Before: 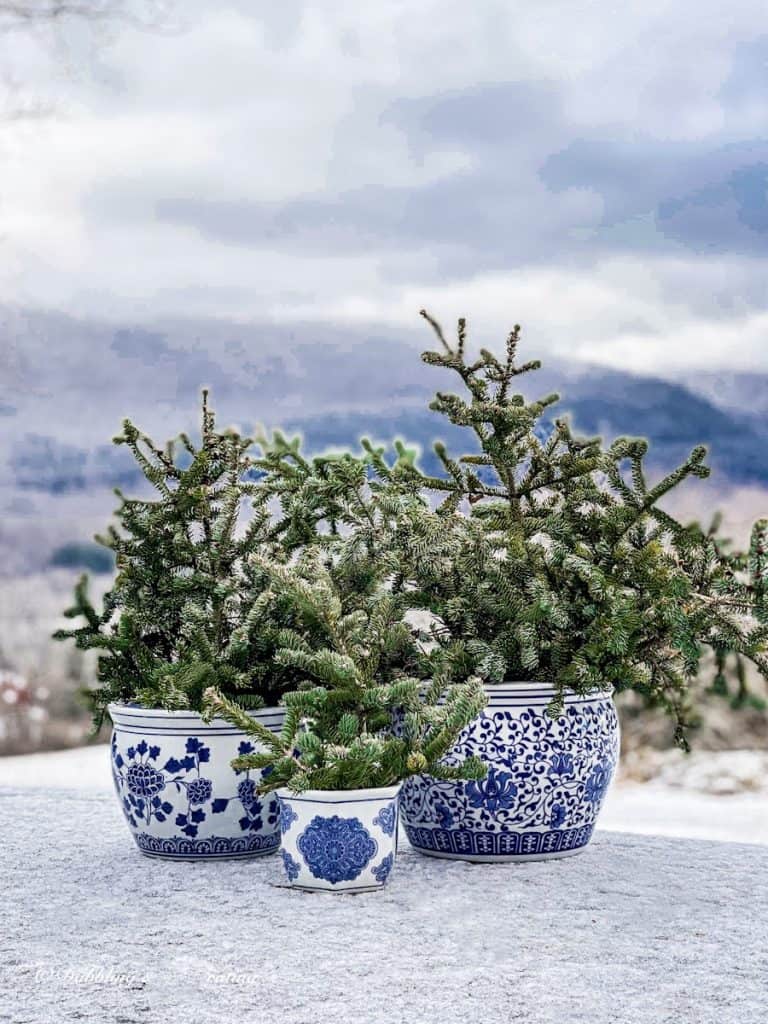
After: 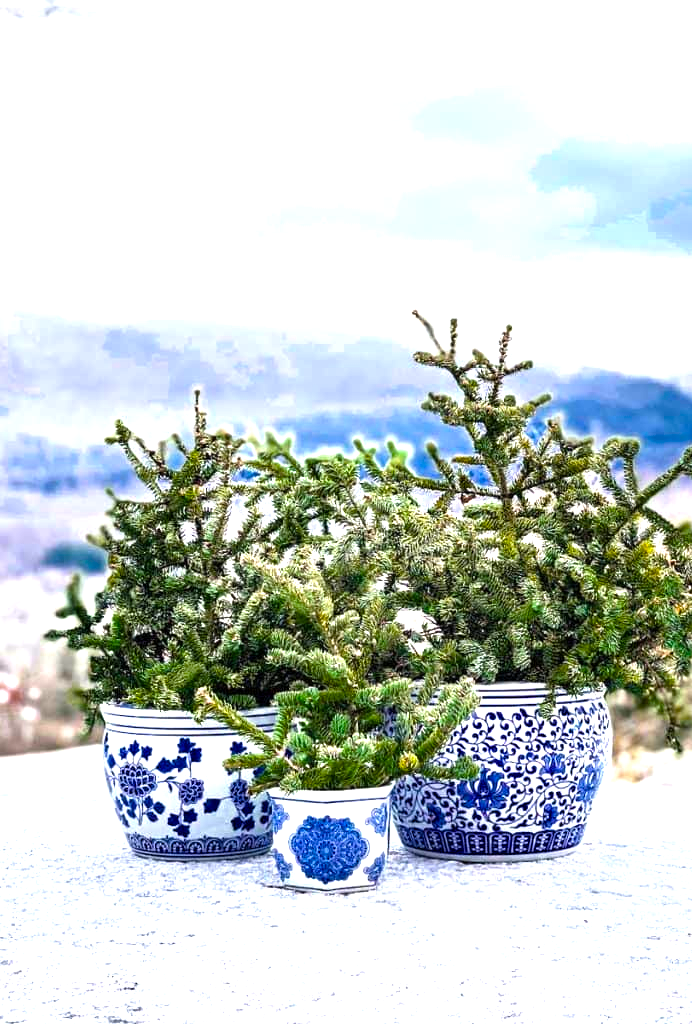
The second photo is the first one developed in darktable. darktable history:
color balance rgb: linear chroma grading › global chroma 10%, perceptual saturation grading › global saturation 40%, perceptual brilliance grading › global brilliance 30%, global vibrance 20%
crop and rotate: left 1.088%, right 8.807%
